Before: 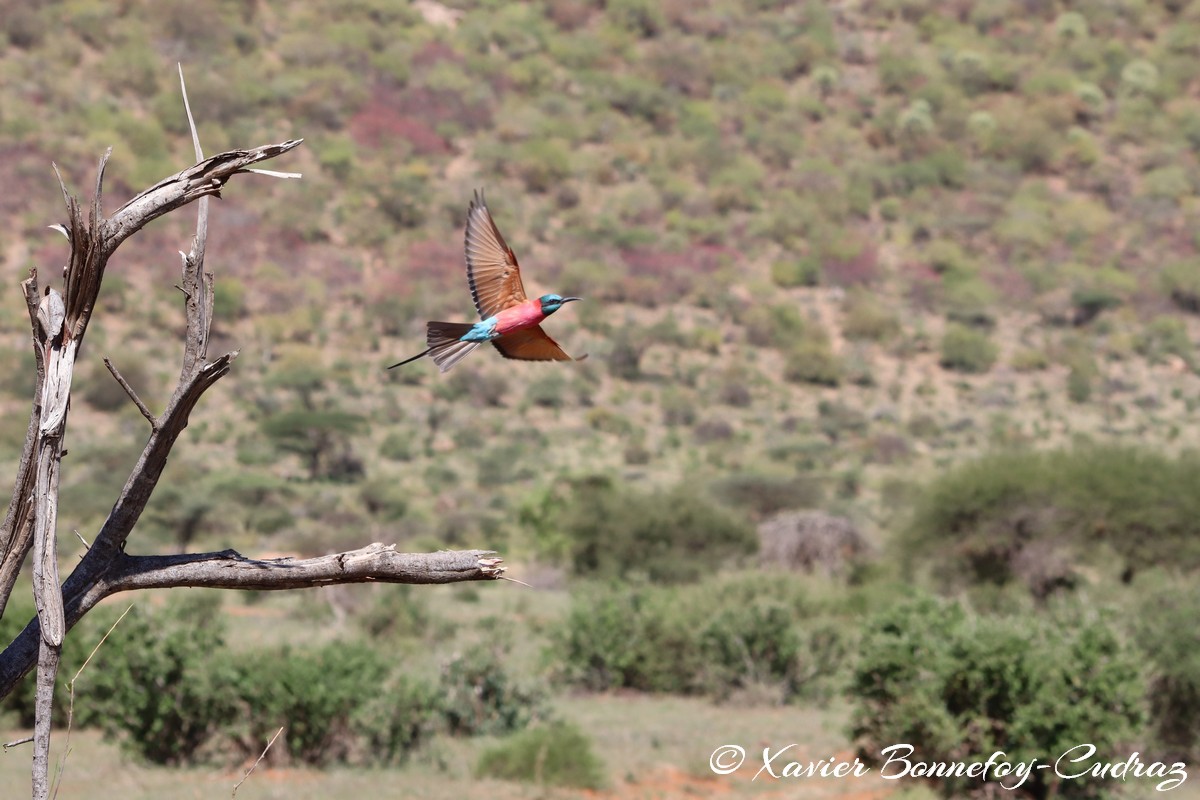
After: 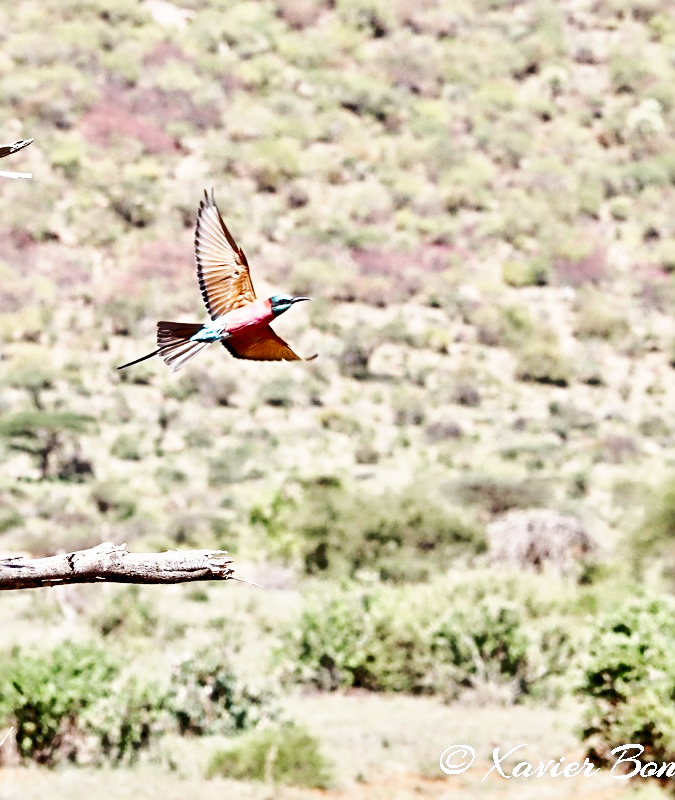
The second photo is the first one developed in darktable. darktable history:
crop and rotate: left 22.516%, right 21.234%
sharpen: radius 4
base curve: curves: ch0 [(0, 0) (0.007, 0.004) (0.027, 0.03) (0.046, 0.07) (0.207, 0.54) (0.442, 0.872) (0.673, 0.972) (1, 1)], preserve colors none
tone equalizer: -7 EV 0.15 EV, -6 EV 0.6 EV, -5 EV 1.15 EV, -4 EV 1.33 EV, -3 EV 1.15 EV, -2 EV 0.6 EV, -1 EV 0.15 EV, mask exposure compensation -0.5 EV
shadows and highlights: highlights color adjustment 0%, low approximation 0.01, soften with gaussian
exposure: black level correction 0.009, compensate highlight preservation false
